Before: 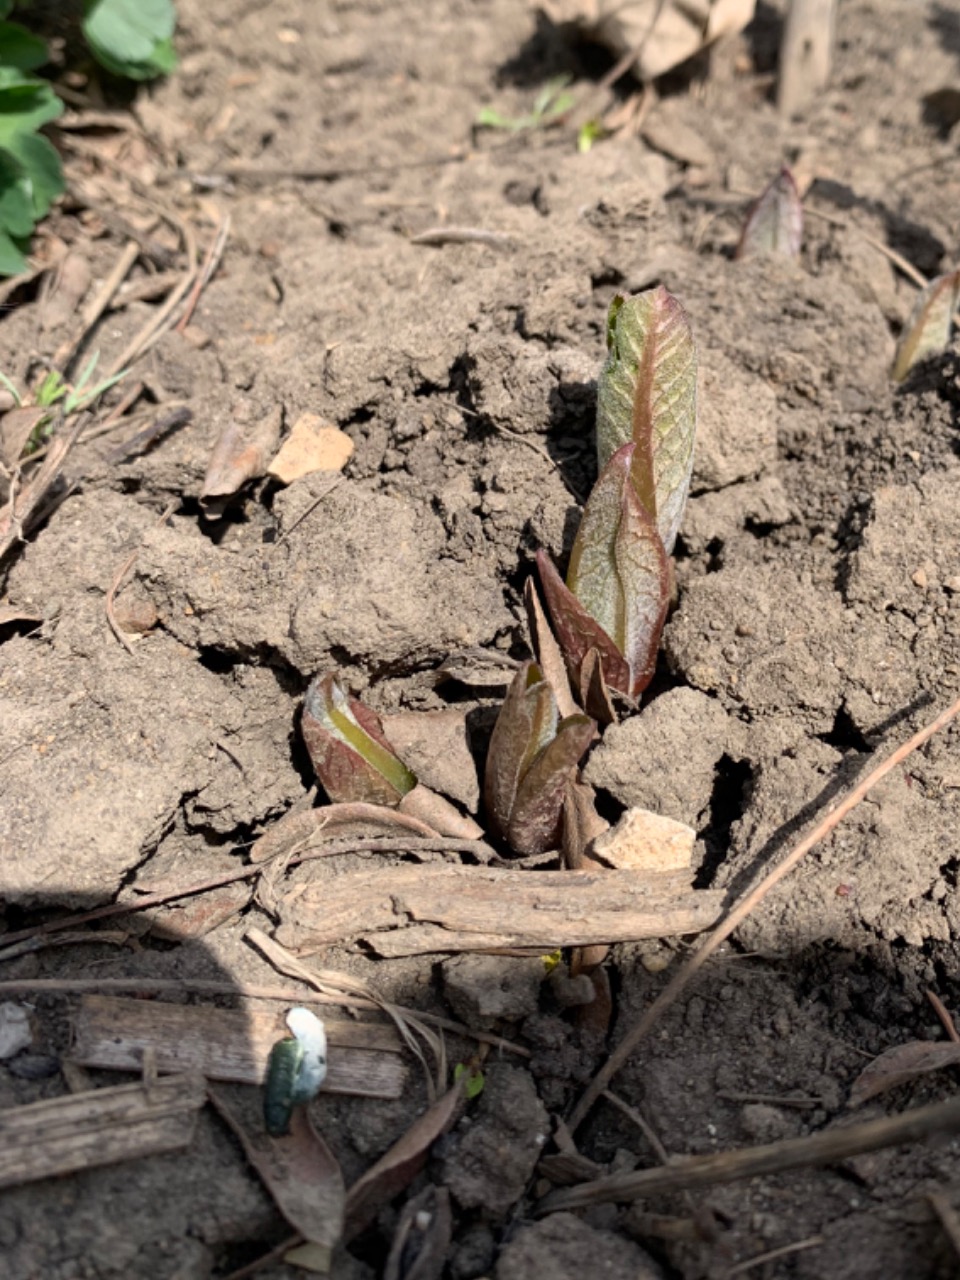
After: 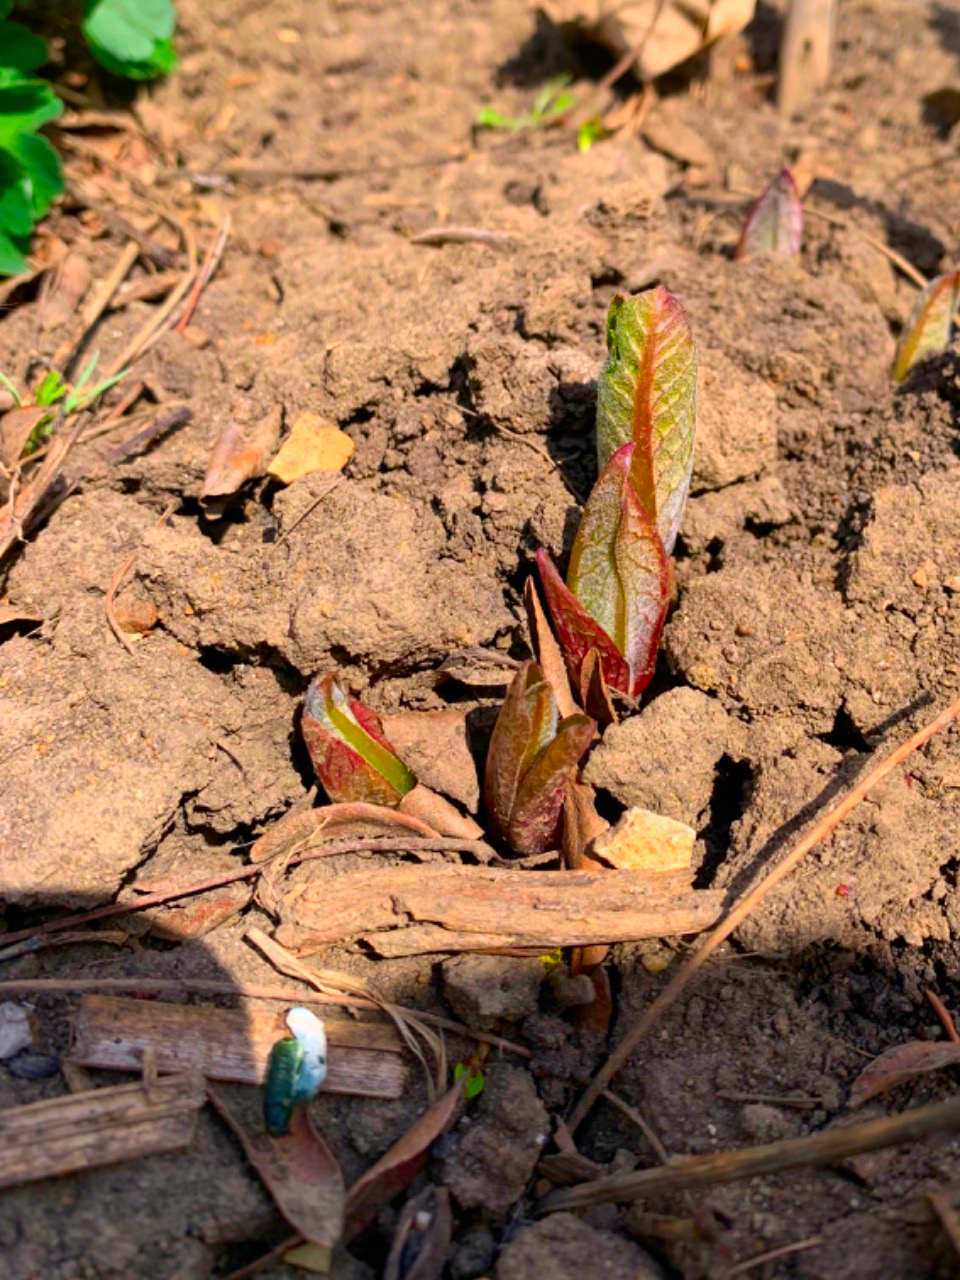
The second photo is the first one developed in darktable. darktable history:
color correction: highlights a* 1.61, highlights b* -1.82, saturation 2.49
